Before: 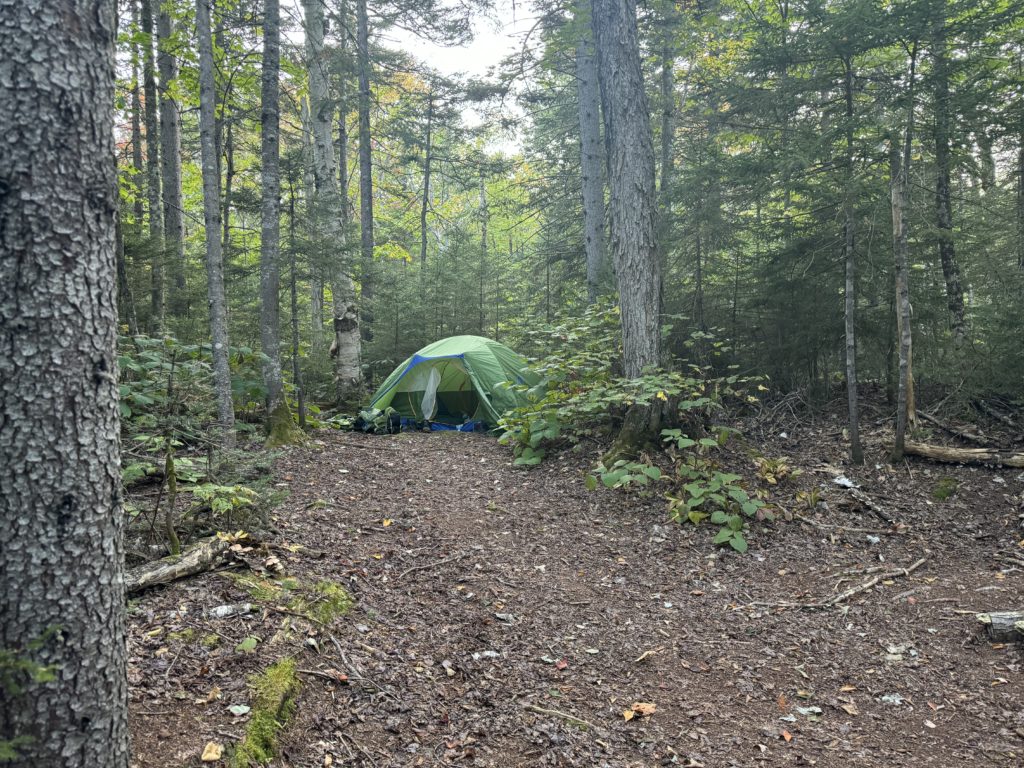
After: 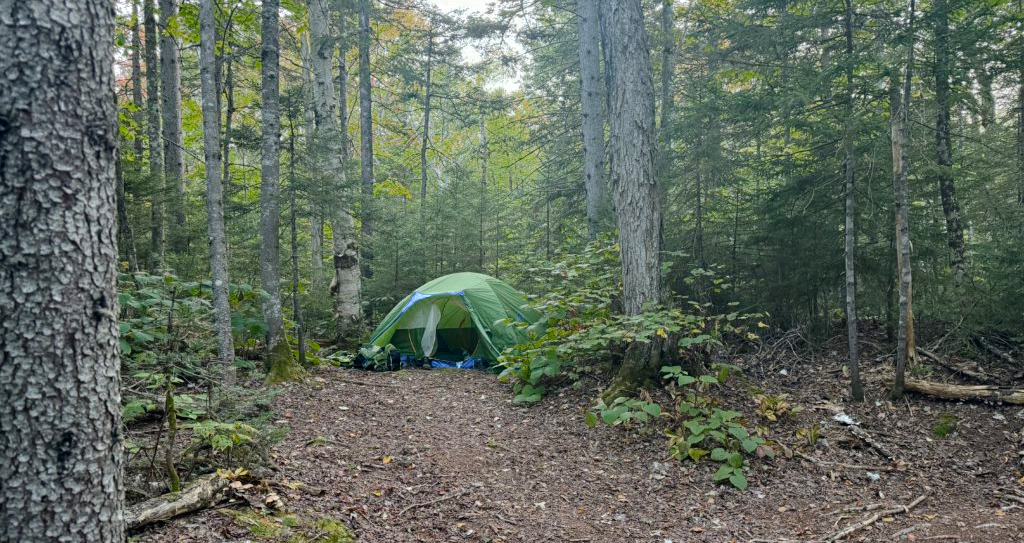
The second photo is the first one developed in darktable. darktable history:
tone curve: curves: ch0 [(0, 0) (0.003, 0.002) (0.011, 0.006) (0.025, 0.013) (0.044, 0.019) (0.069, 0.032) (0.1, 0.056) (0.136, 0.095) (0.177, 0.144) (0.224, 0.193) (0.277, 0.26) (0.335, 0.331) (0.399, 0.405) (0.468, 0.479) (0.543, 0.552) (0.623, 0.624) (0.709, 0.699) (0.801, 0.772) (0.898, 0.856) (1, 1)], preserve colors none
crop and rotate: top 8.293%, bottom 20.996%
color zones: curves: ch0 [(0.203, 0.433) (0.607, 0.517) (0.697, 0.696) (0.705, 0.897)]
white balance: emerald 1
